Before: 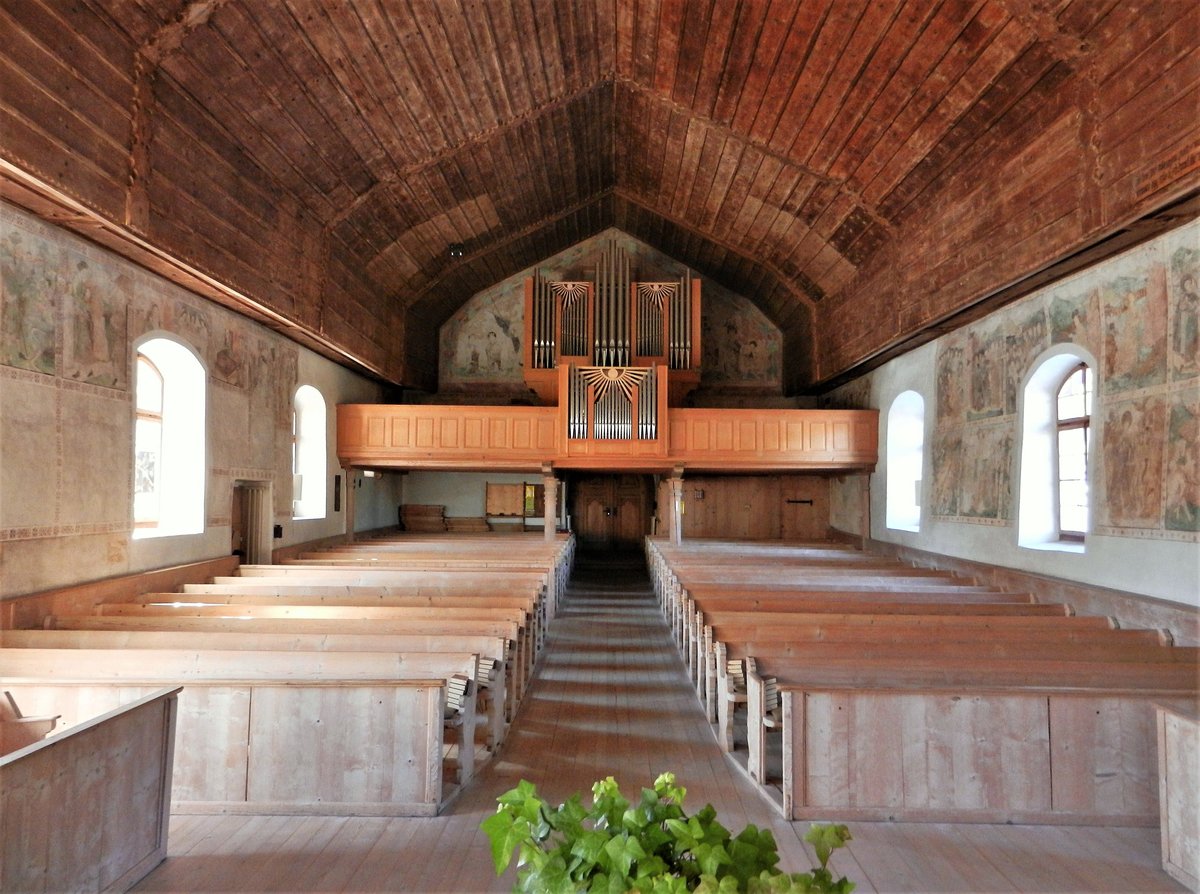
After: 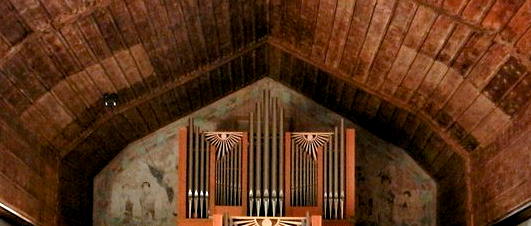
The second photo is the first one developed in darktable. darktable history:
color balance rgb: global offset › luminance -0.493%, perceptual saturation grading › global saturation 0.755%, perceptual saturation grading › highlights -32.339%, perceptual saturation grading › mid-tones 5.998%, perceptual saturation grading › shadows 18.807%, perceptual brilliance grading › global brilliance 17.285%
crop: left 28.854%, top 16.866%, right 26.863%, bottom 57.761%
